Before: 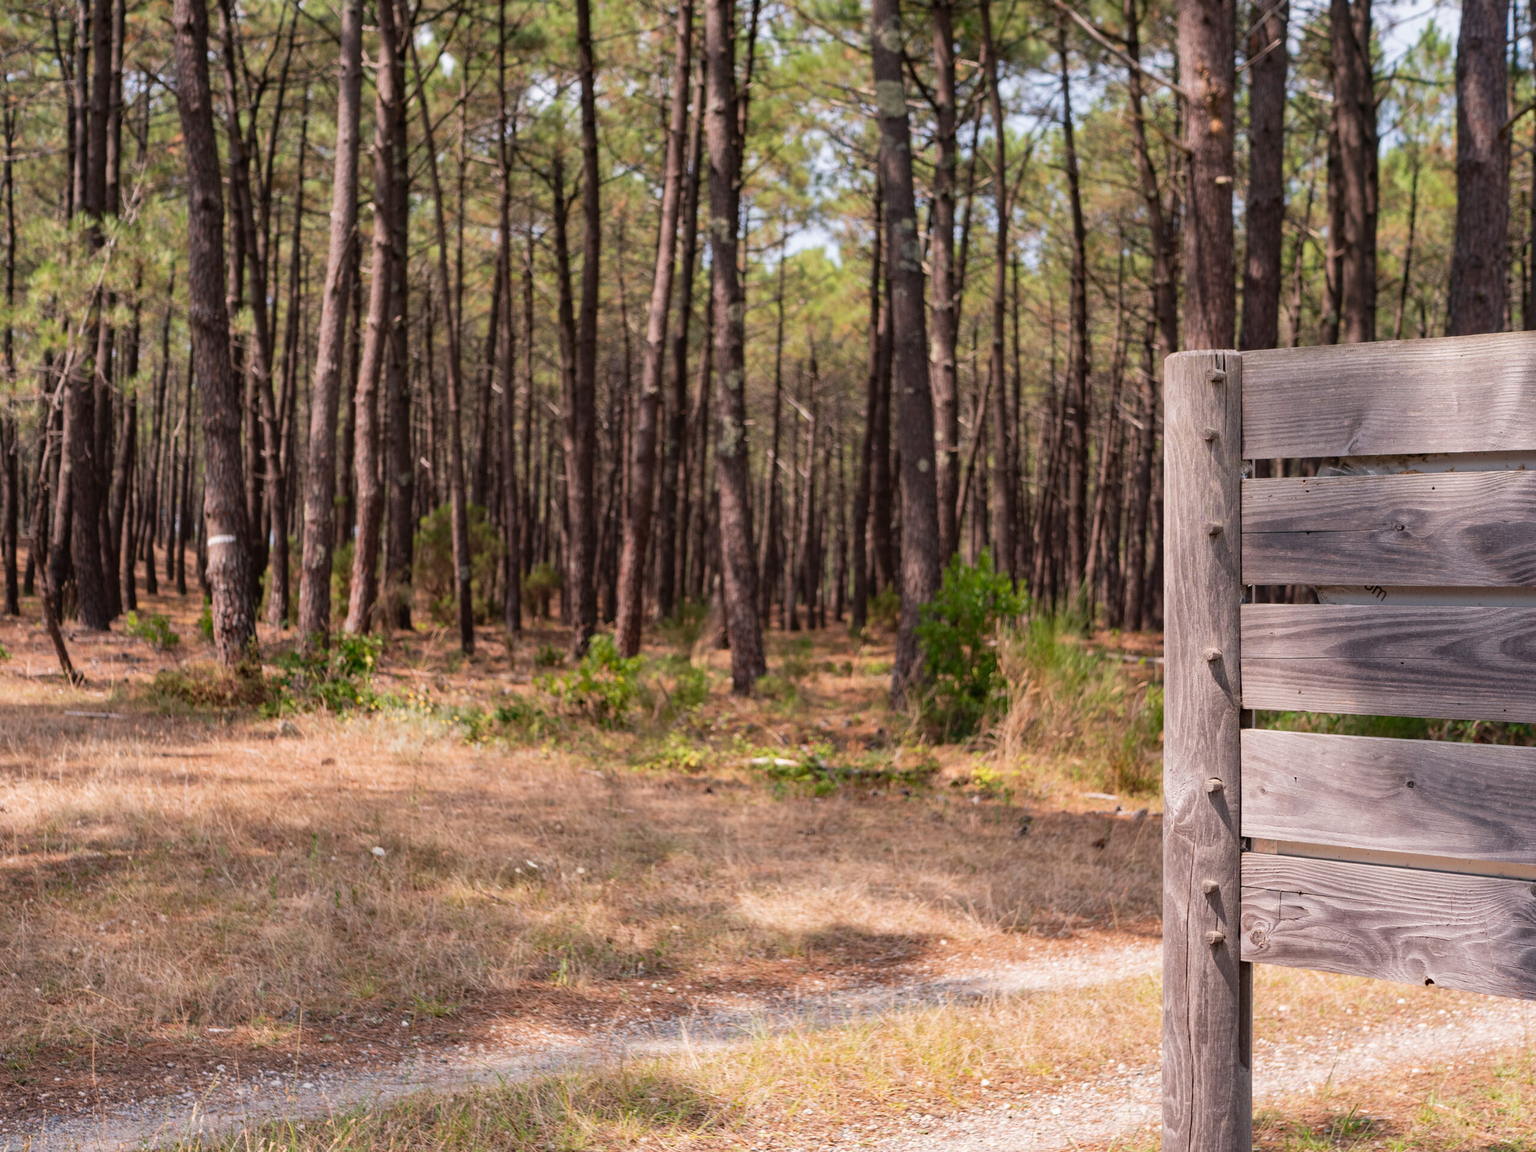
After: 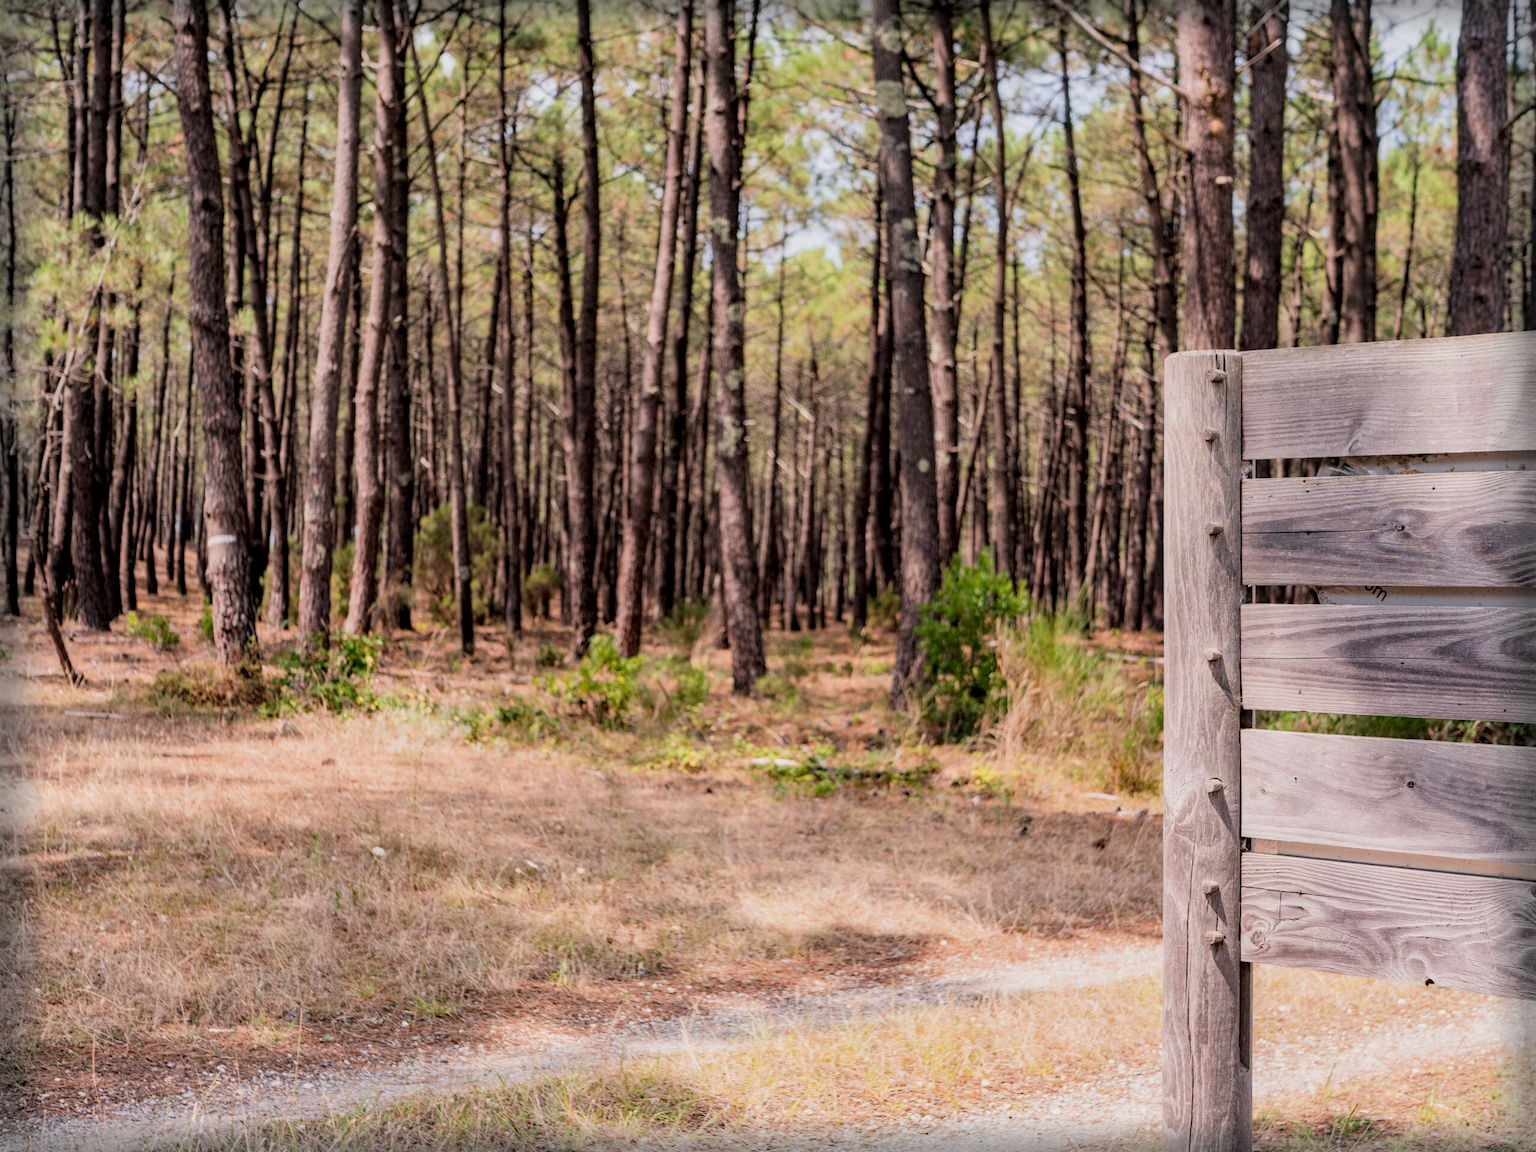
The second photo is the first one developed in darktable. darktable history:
filmic rgb: black relative exposure -6.99 EV, white relative exposure 5.63 EV, hardness 2.84
exposure: exposure 0.668 EV, compensate highlight preservation false
vignetting: fall-off start 93.83%, fall-off radius 5.24%, automatic ratio true, width/height ratio 1.331, shape 0.045
local contrast: on, module defaults
